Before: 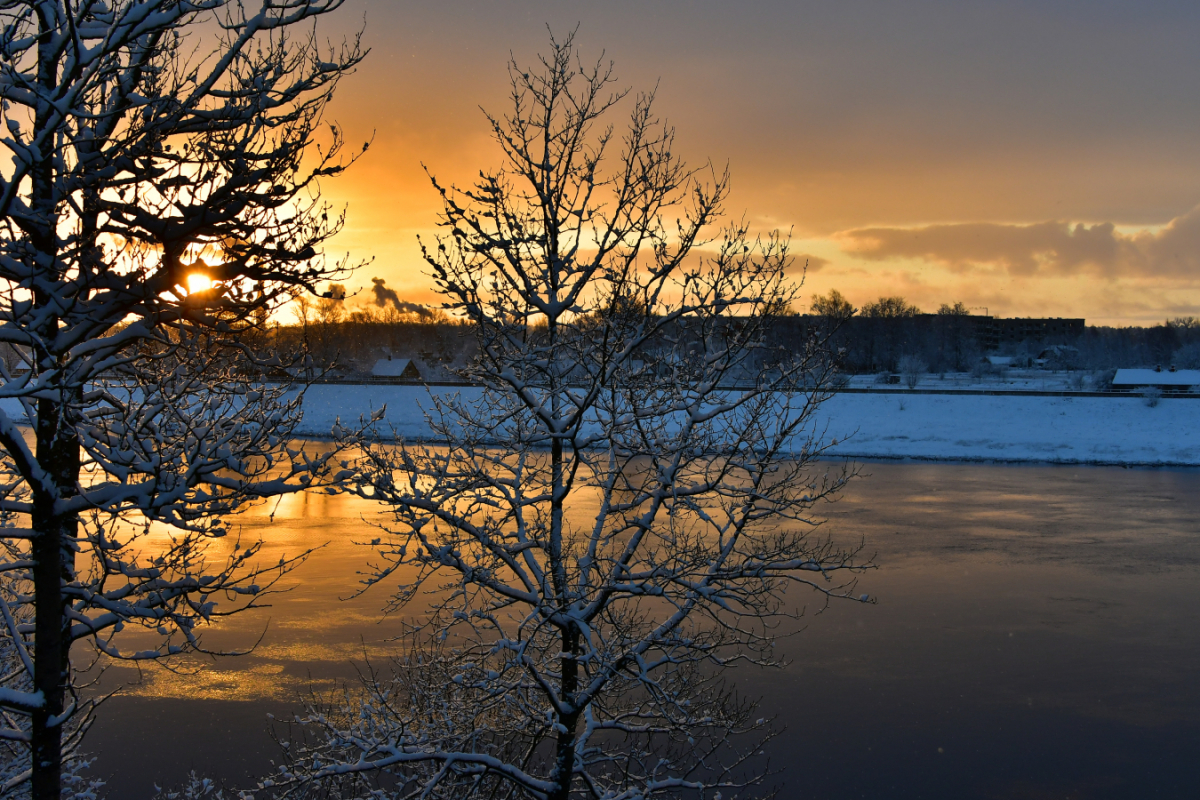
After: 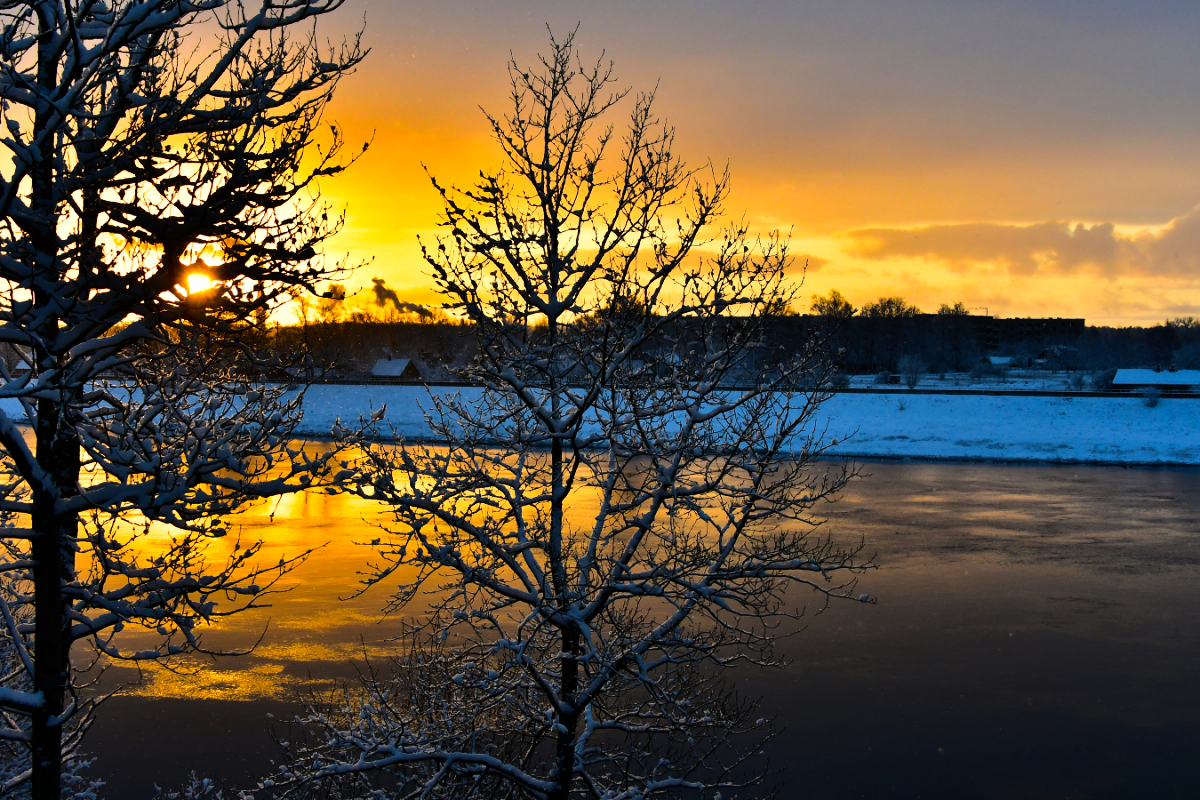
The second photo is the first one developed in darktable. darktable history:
base curve: curves: ch0 [(0, 0) (0.028, 0.03) (0.121, 0.232) (0.46, 0.748) (0.859, 0.968) (1, 1)], exposure shift 0.01
color balance rgb: power › luminance -14.791%, linear chroma grading › global chroma 8.901%, perceptual saturation grading › global saturation 19.788%
